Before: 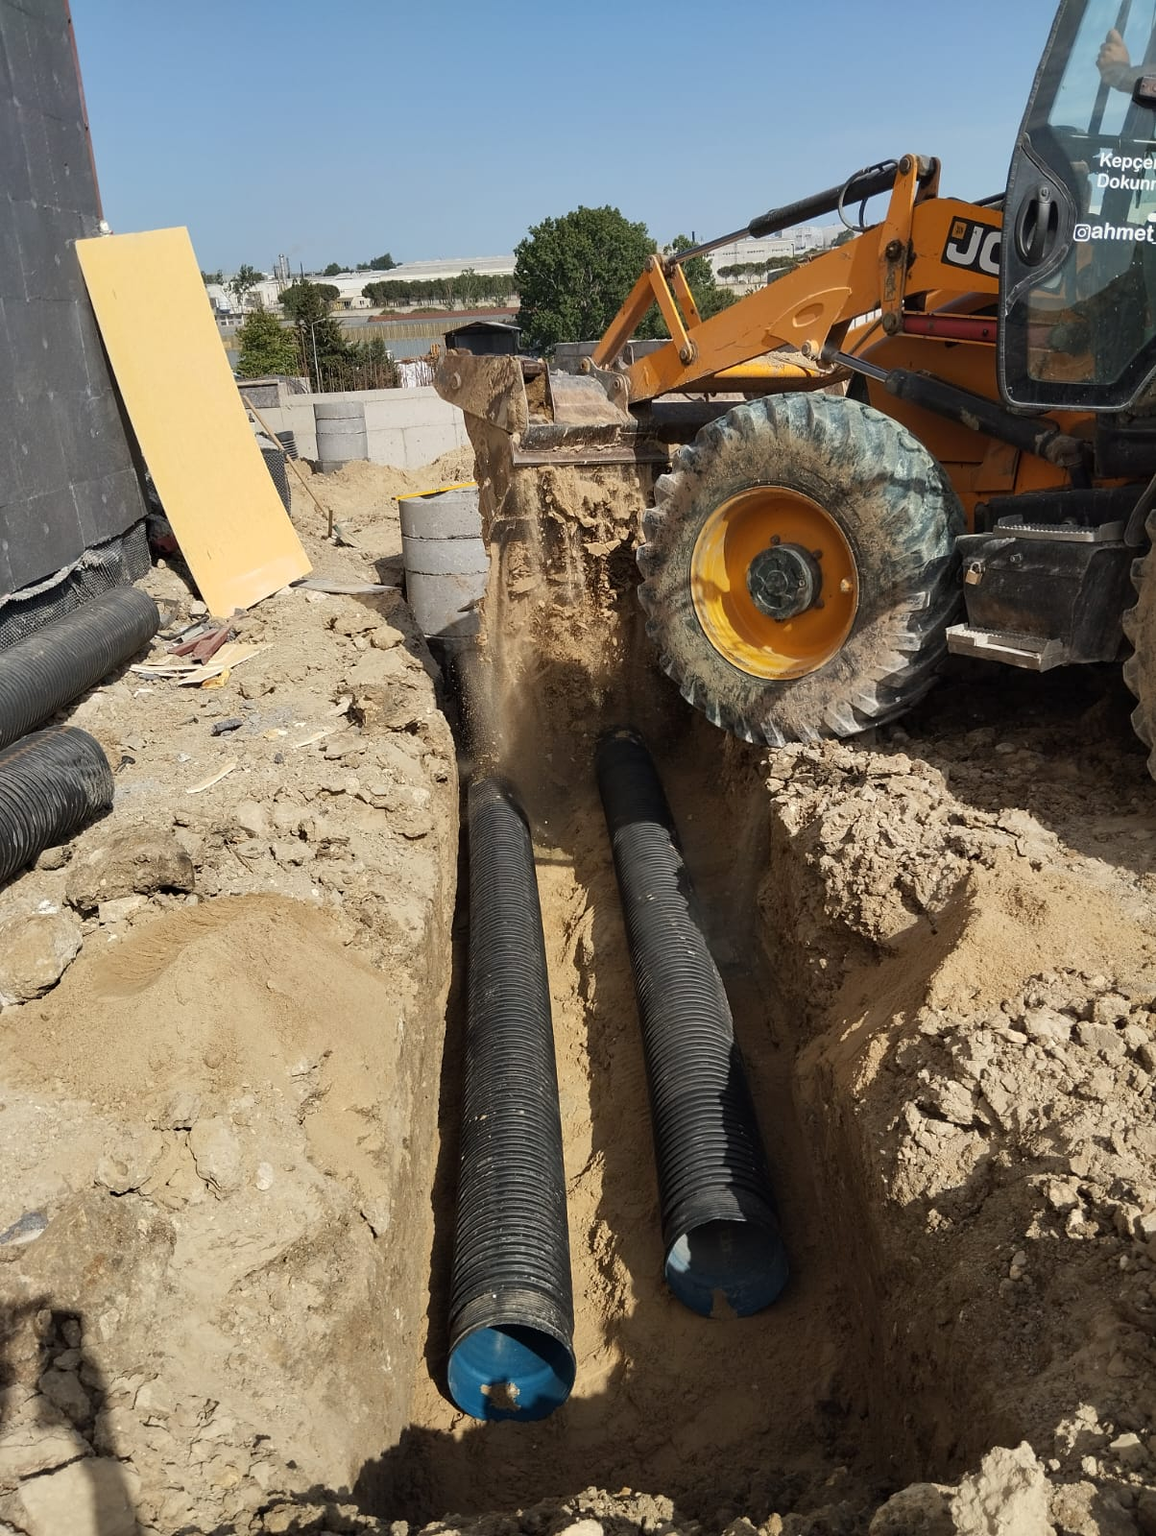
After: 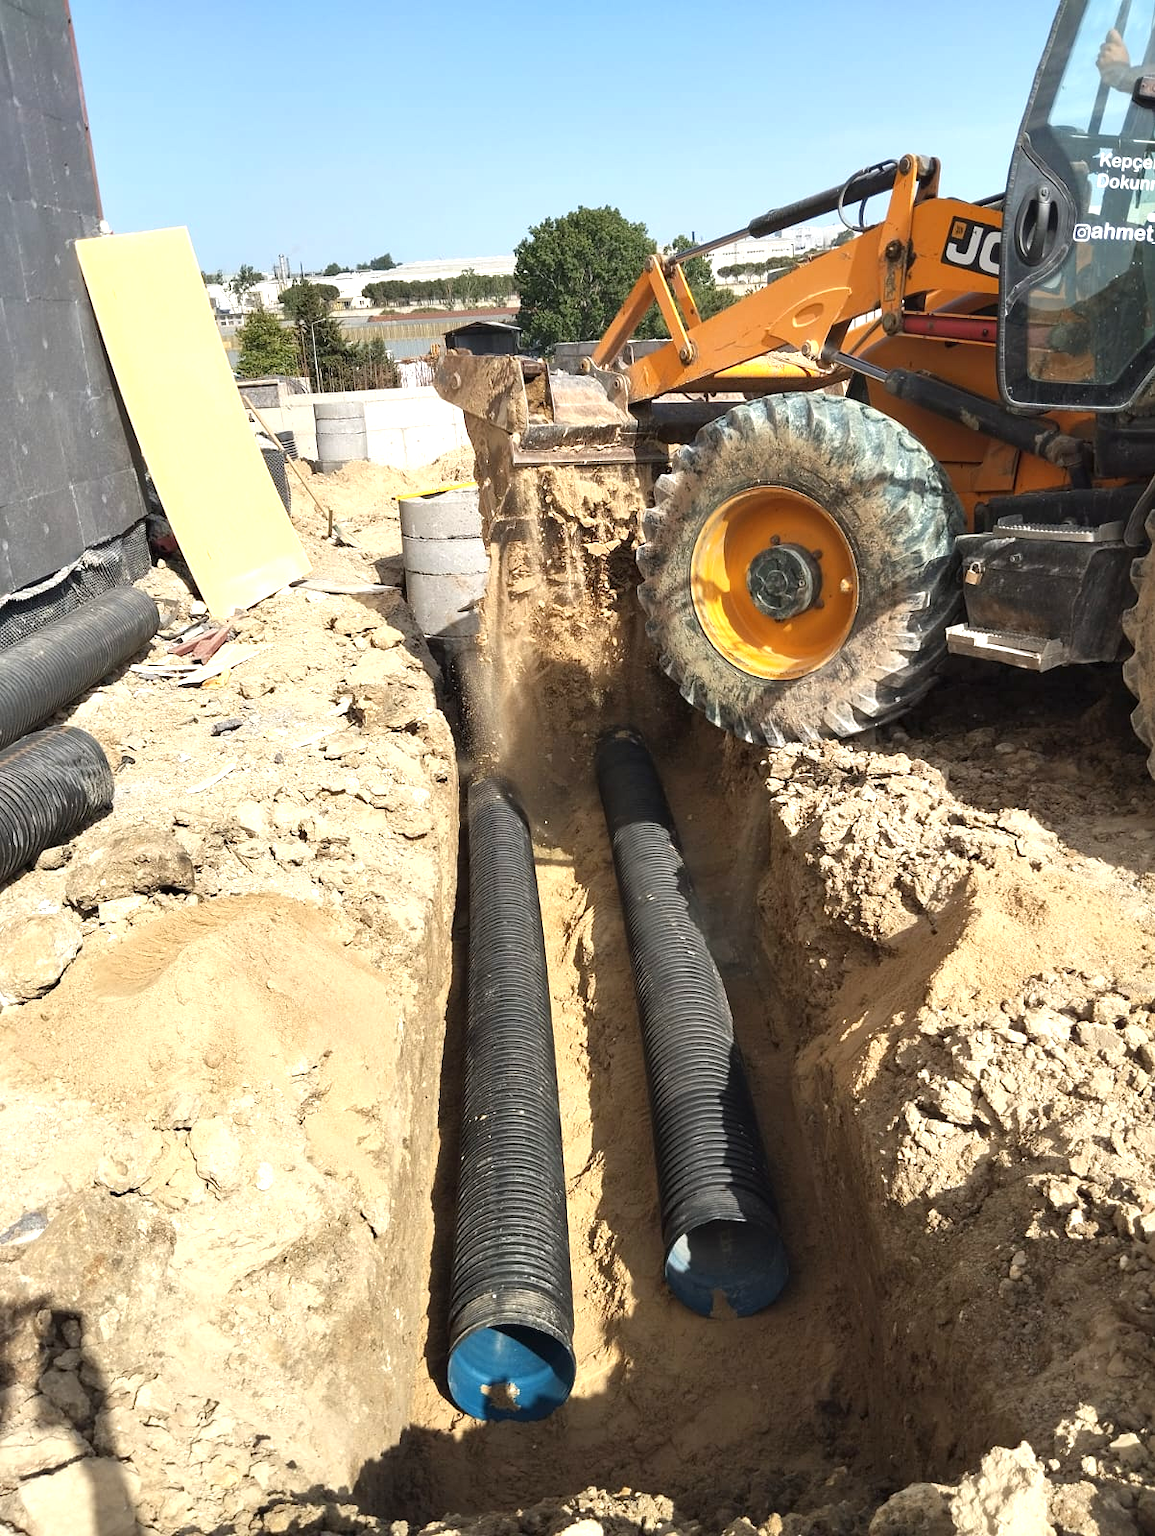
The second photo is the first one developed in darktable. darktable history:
exposure: black level correction -0.001, exposure 0.9 EV, compensate exposure bias true, compensate highlight preservation false
